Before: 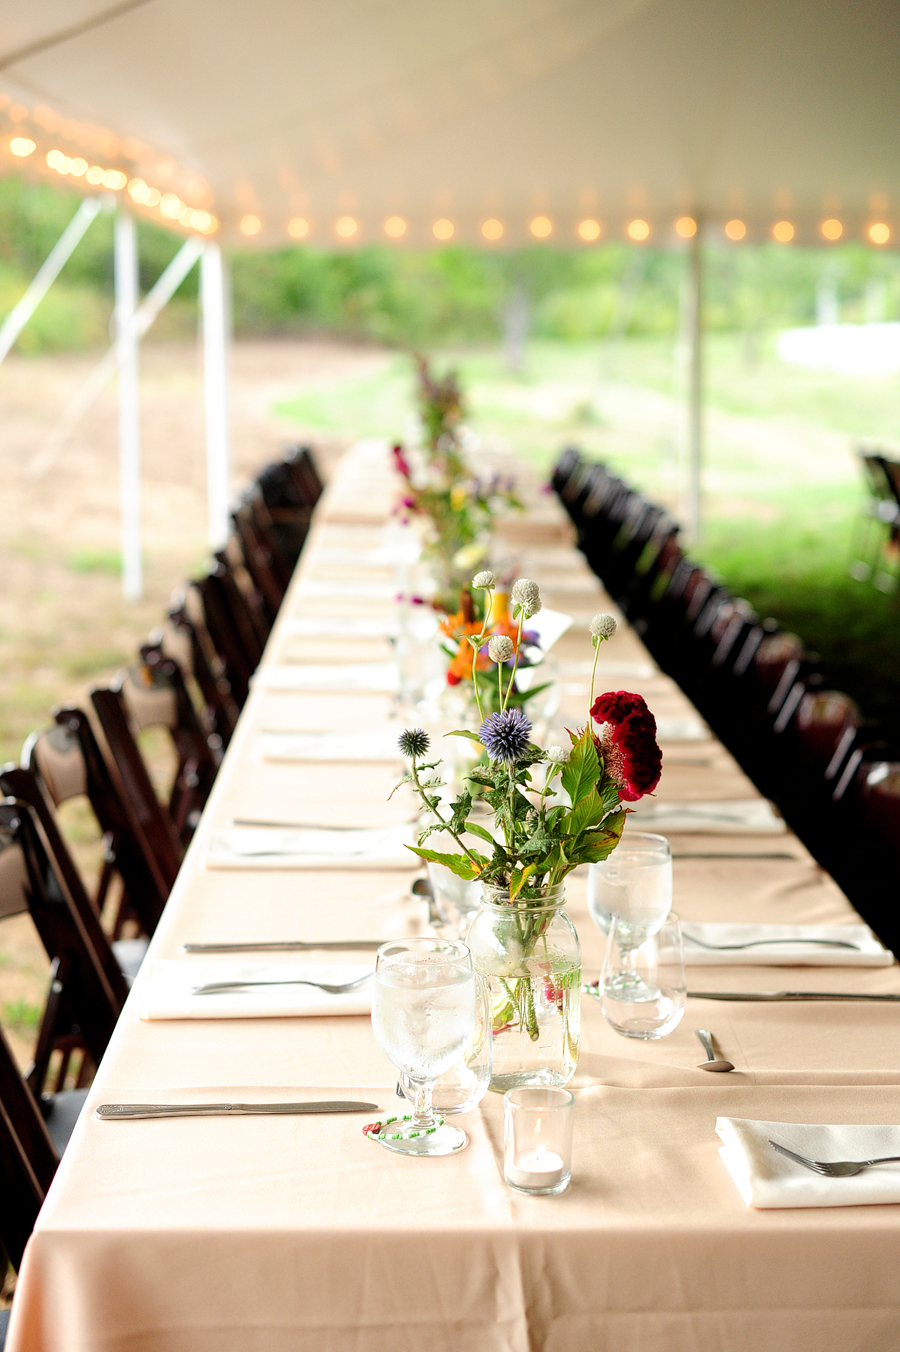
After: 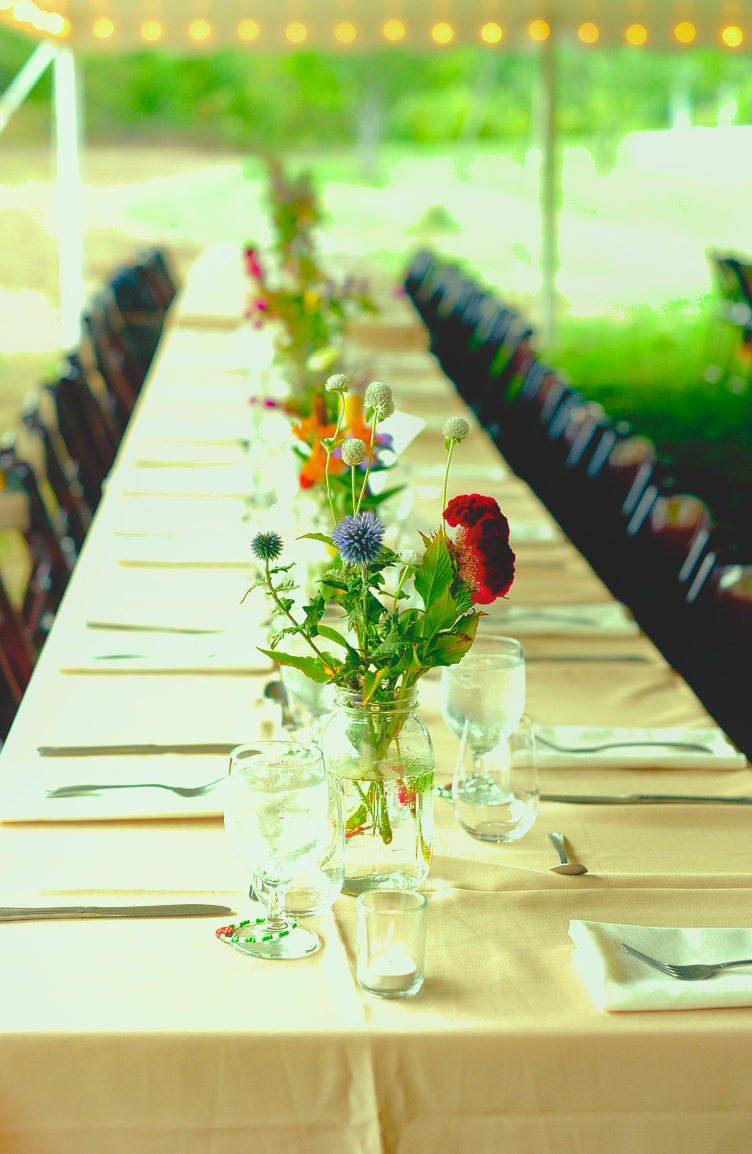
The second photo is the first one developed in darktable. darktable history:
local contrast: detail 72%
color balance rgb: shadows lift › luminance -28.963%, shadows lift › chroma 10.132%, shadows lift › hue 230.66°, highlights gain › luminance 15.202%, highlights gain › chroma 6.969%, highlights gain › hue 122.78°, linear chroma grading › global chroma 9.386%, perceptual saturation grading › global saturation 26.811%, perceptual saturation grading › highlights -28.882%, perceptual saturation grading › mid-tones 15.803%, perceptual saturation grading › shadows 33.232%
shadows and highlights: on, module defaults
crop: left 16.382%, top 14.639%
